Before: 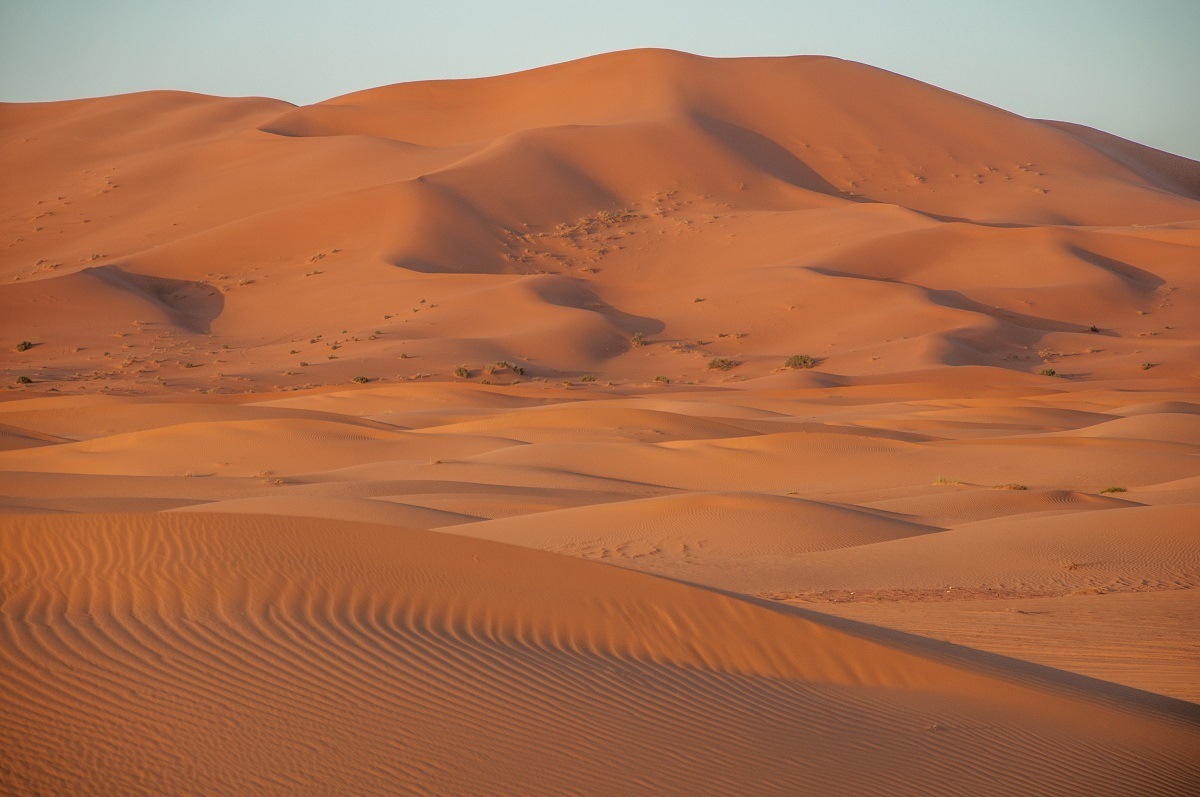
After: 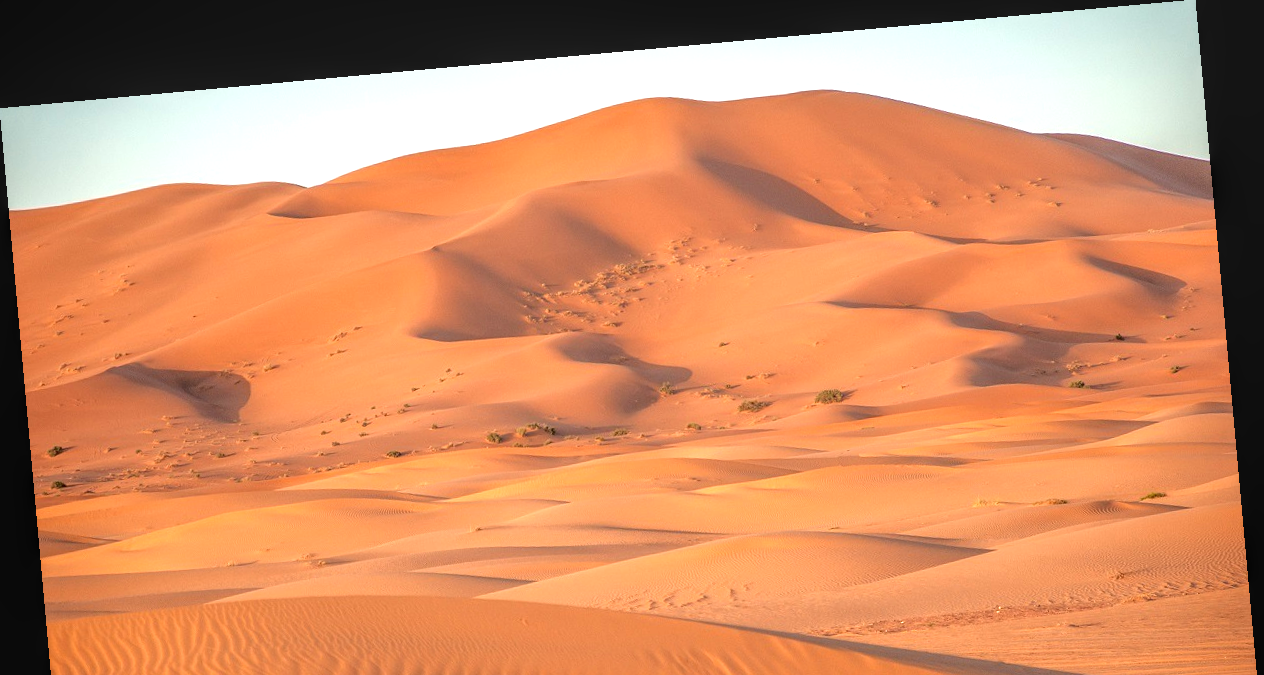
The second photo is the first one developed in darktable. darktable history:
crop: bottom 24.967%
local contrast: on, module defaults
exposure: black level correction 0, exposure 1.1 EV, compensate exposure bias true, compensate highlight preservation false
rotate and perspective: rotation -5.2°, automatic cropping off
